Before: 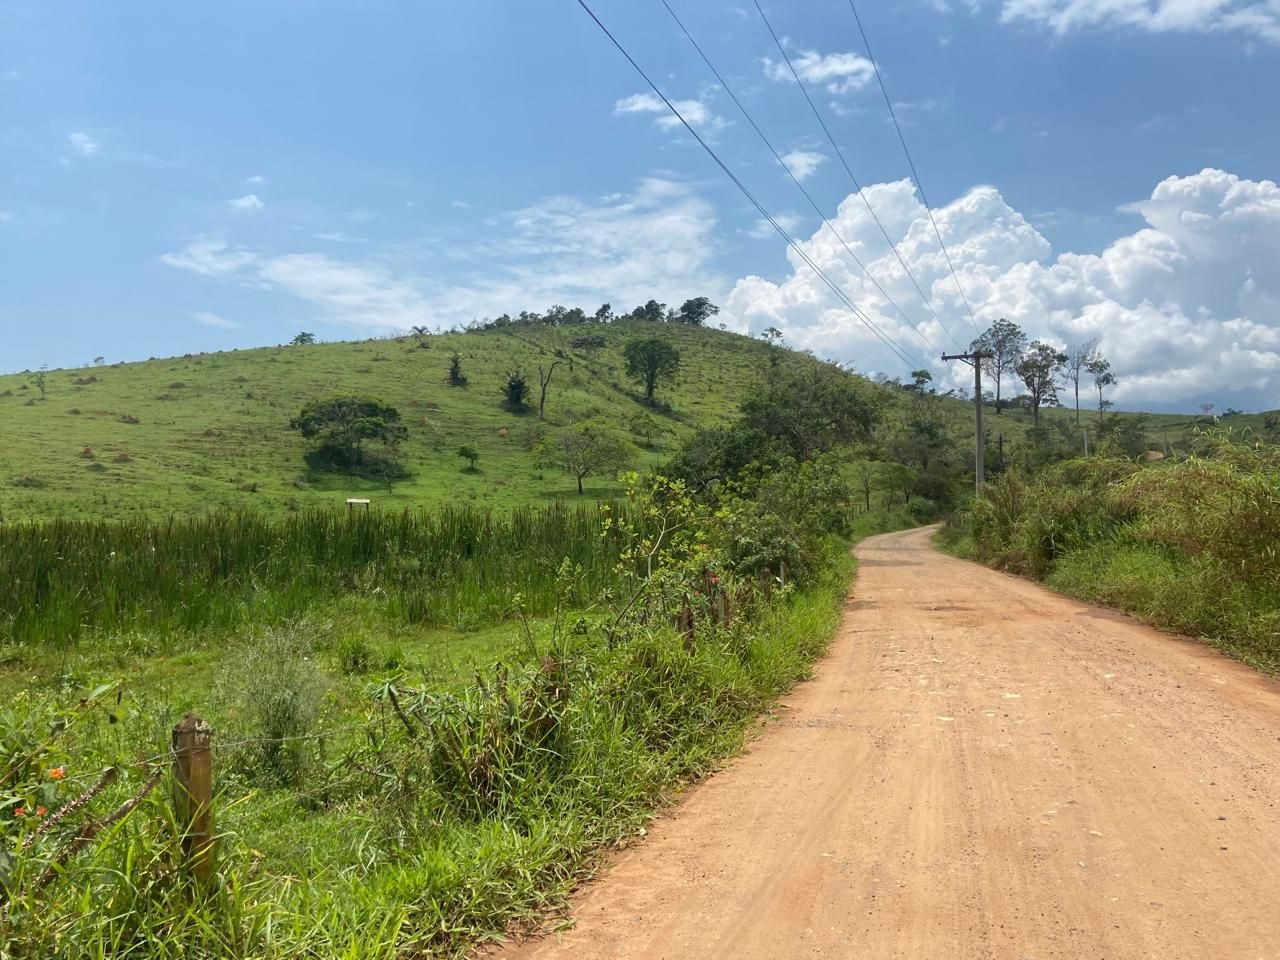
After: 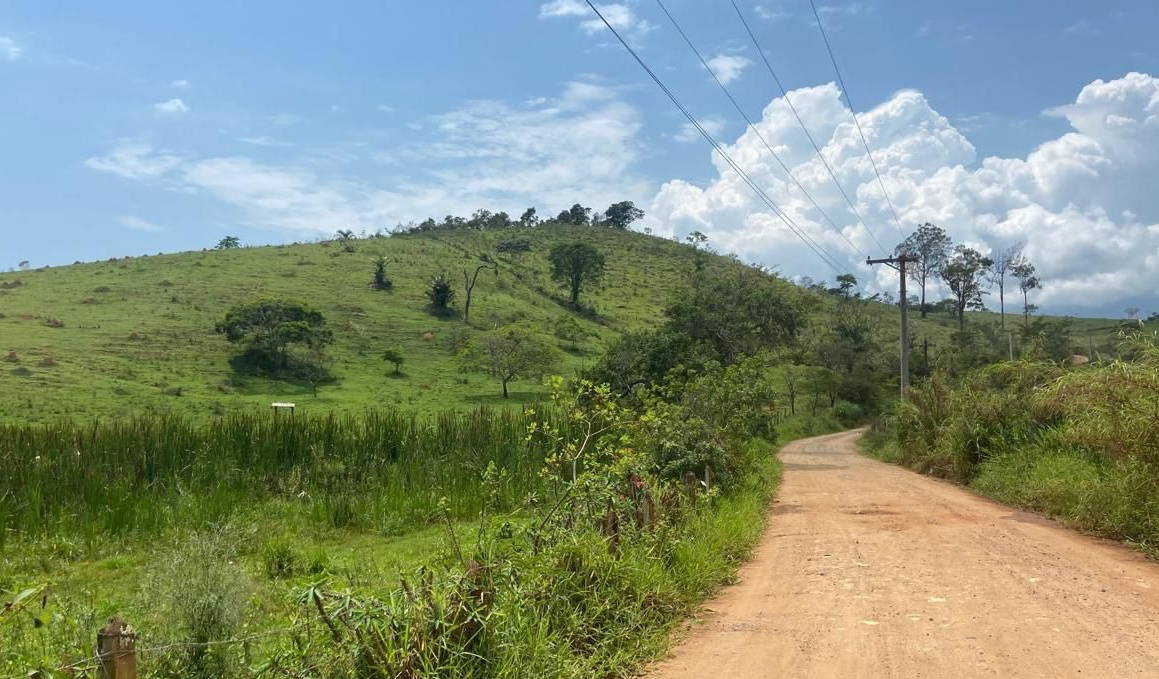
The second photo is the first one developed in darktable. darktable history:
crop: left 5.872%, top 10.027%, right 3.517%, bottom 19.204%
